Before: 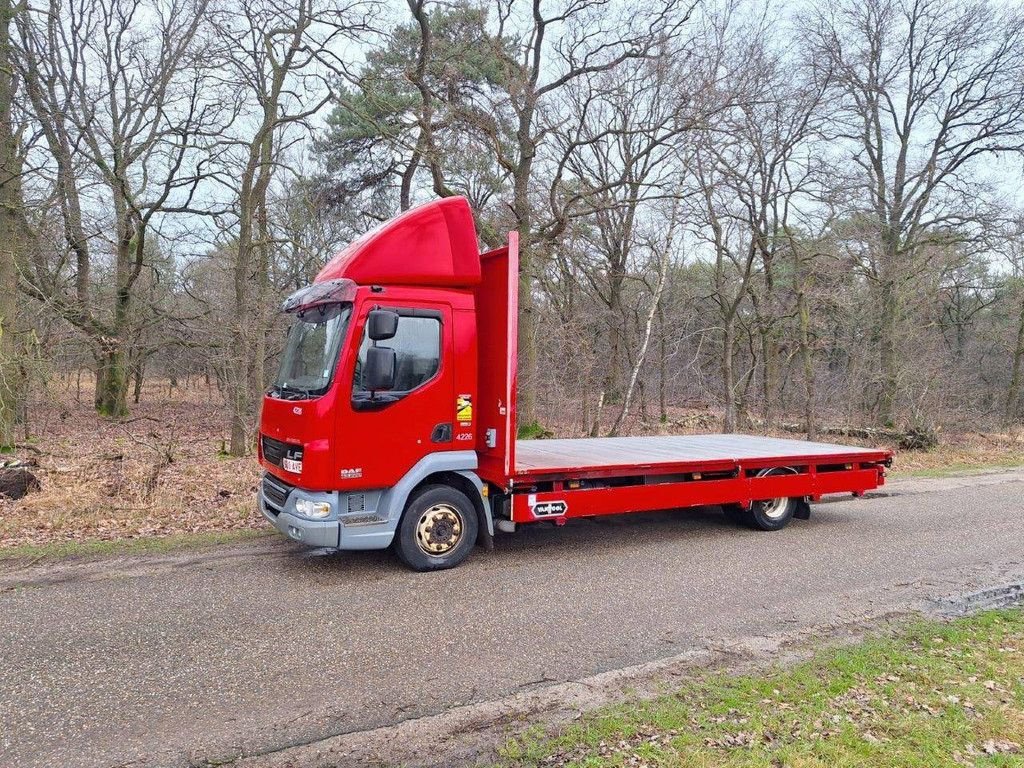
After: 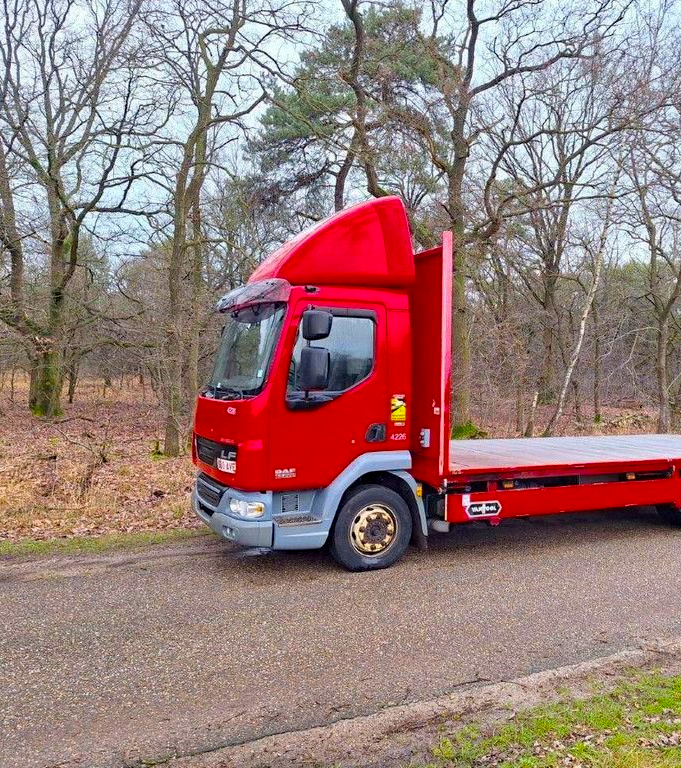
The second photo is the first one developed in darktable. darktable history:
color balance rgb: linear chroma grading › global chroma 8.823%, perceptual saturation grading › global saturation 19.711%, global vibrance 20%
crop and rotate: left 6.472%, right 27.014%
haze removal: compatibility mode true, adaptive false
